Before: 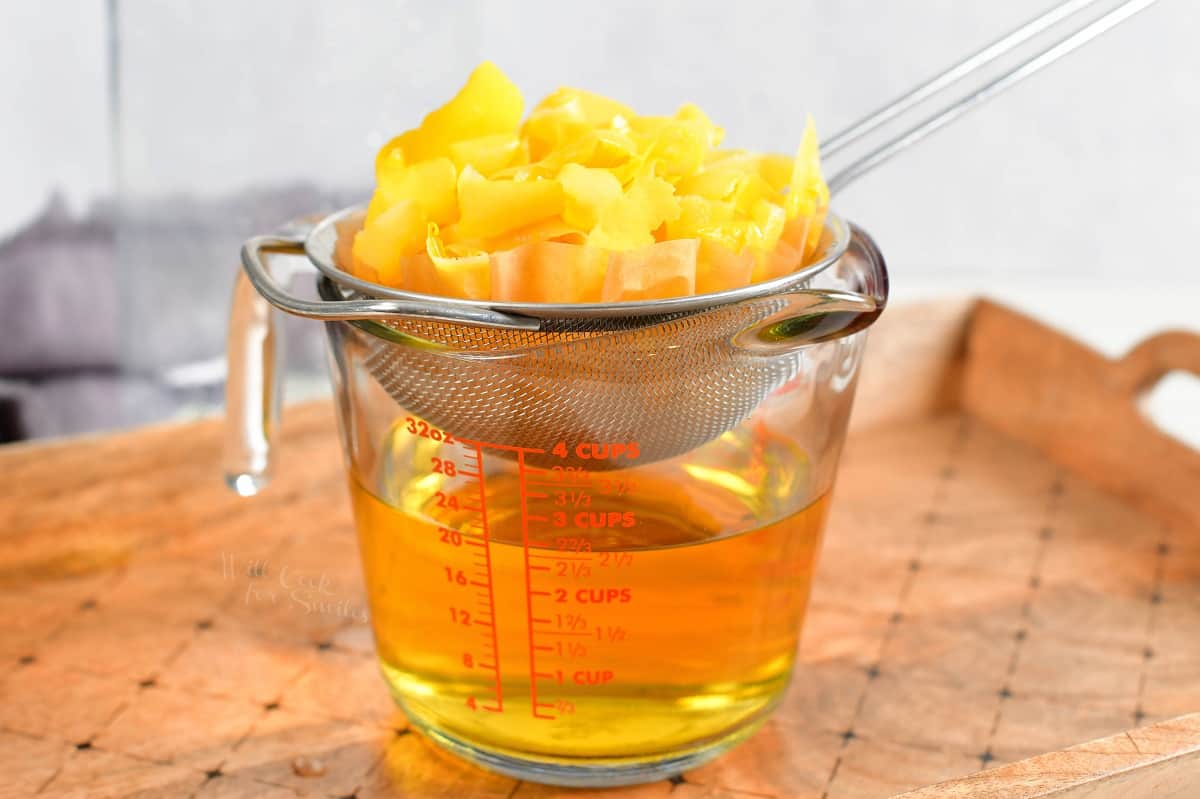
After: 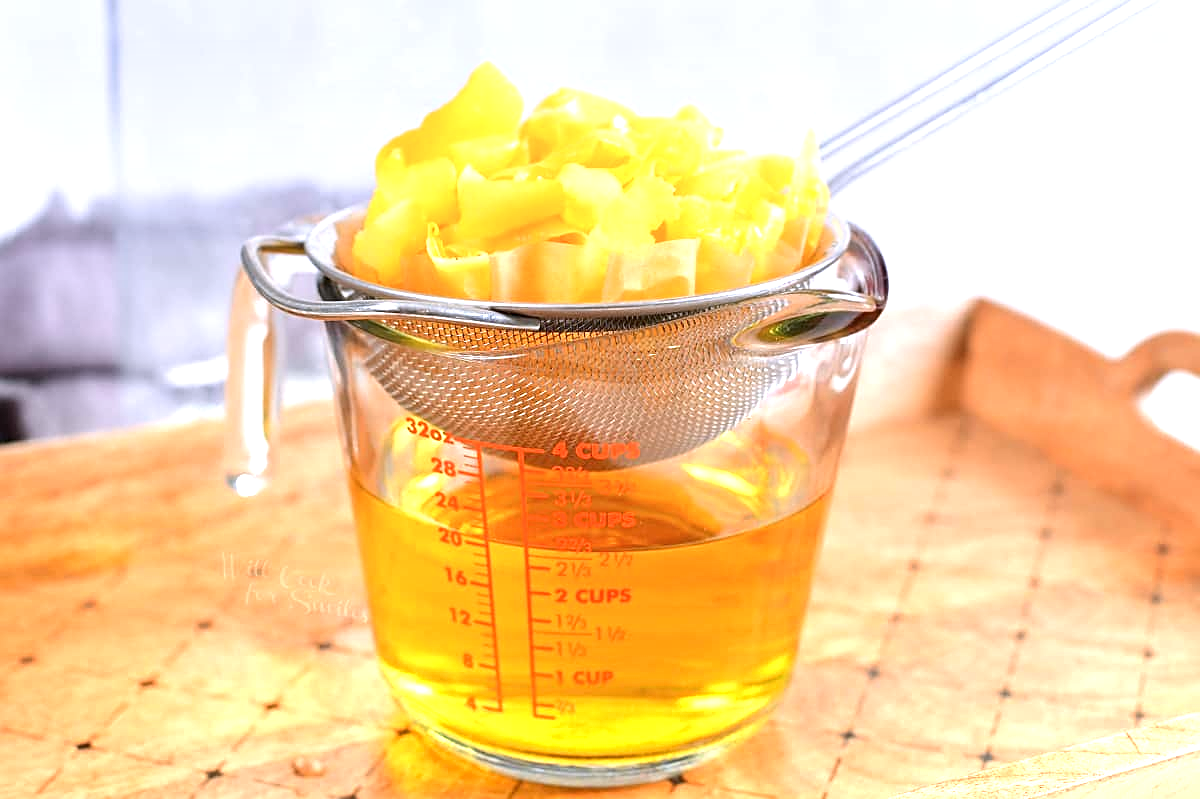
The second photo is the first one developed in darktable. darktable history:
sharpen: on, module defaults
graduated density: hue 238.83°, saturation 50%
exposure: black level correction 0, exposure 1.1 EV, compensate exposure bias true, compensate highlight preservation false
